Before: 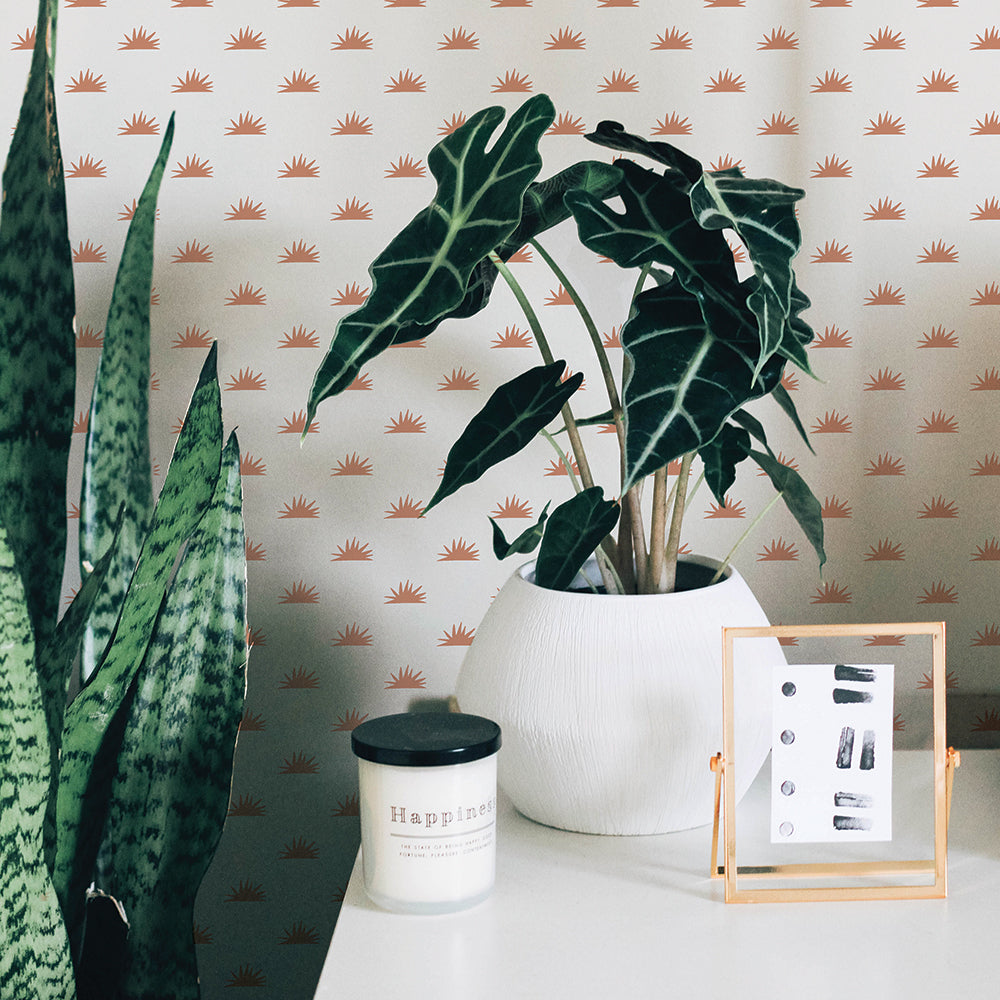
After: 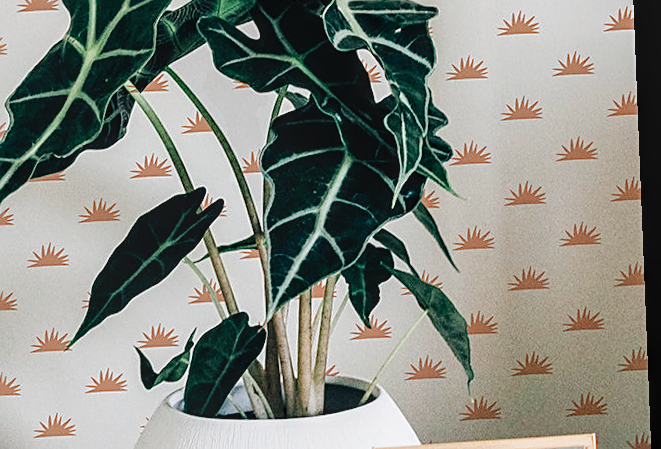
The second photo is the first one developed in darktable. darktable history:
sharpen: on, module defaults
contrast brightness saturation: contrast -0.1, saturation -0.1
crop: left 36.005%, top 18.293%, right 0.31%, bottom 38.444%
rotate and perspective: rotation -2.29°, automatic cropping off
local contrast: on, module defaults
tone curve: curves: ch0 [(0, 0) (0.003, 0) (0.011, 0.001) (0.025, 0.003) (0.044, 0.005) (0.069, 0.012) (0.1, 0.023) (0.136, 0.039) (0.177, 0.088) (0.224, 0.15) (0.277, 0.24) (0.335, 0.337) (0.399, 0.437) (0.468, 0.535) (0.543, 0.629) (0.623, 0.71) (0.709, 0.782) (0.801, 0.856) (0.898, 0.94) (1, 1)], preserve colors none
